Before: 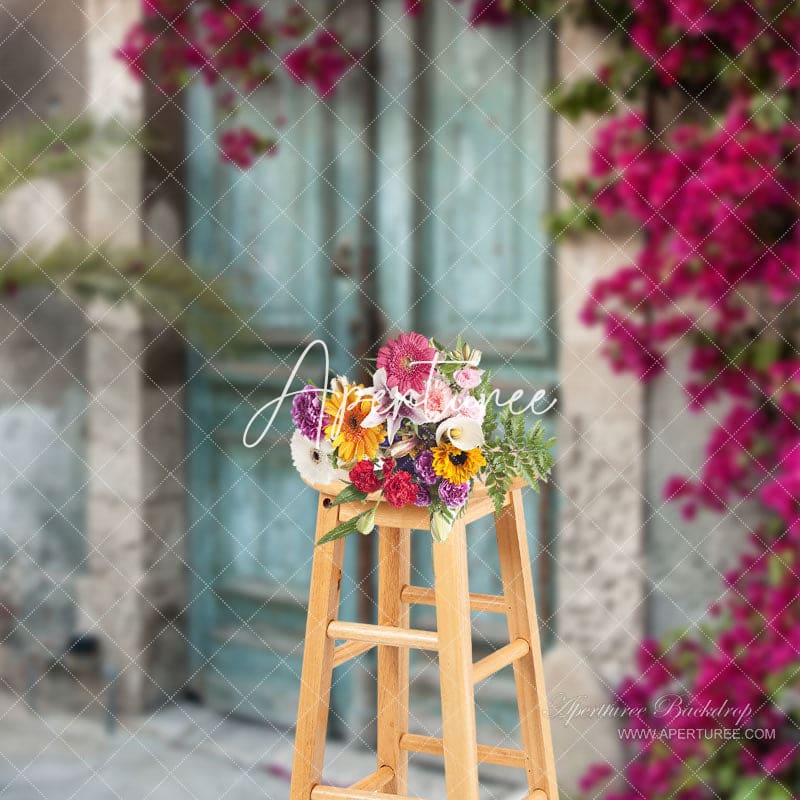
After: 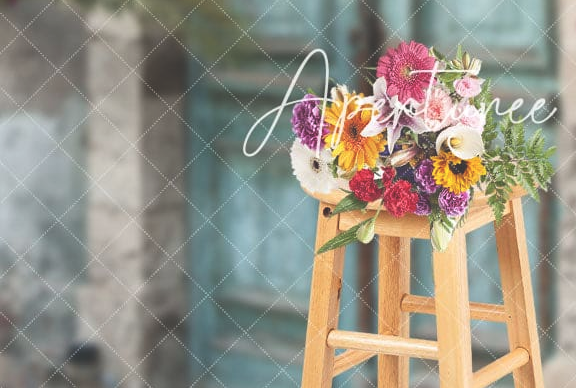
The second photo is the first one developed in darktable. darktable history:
exposure: black level correction -0.028, compensate highlight preservation false
crop: top 36.498%, right 27.964%, bottom 14.995%
